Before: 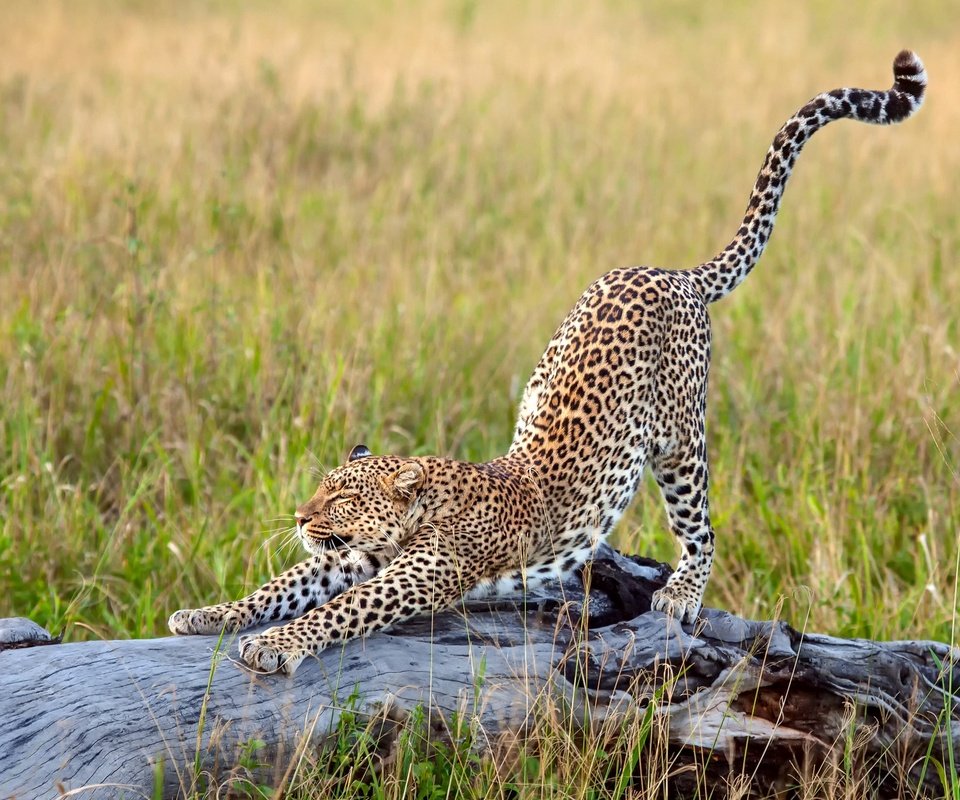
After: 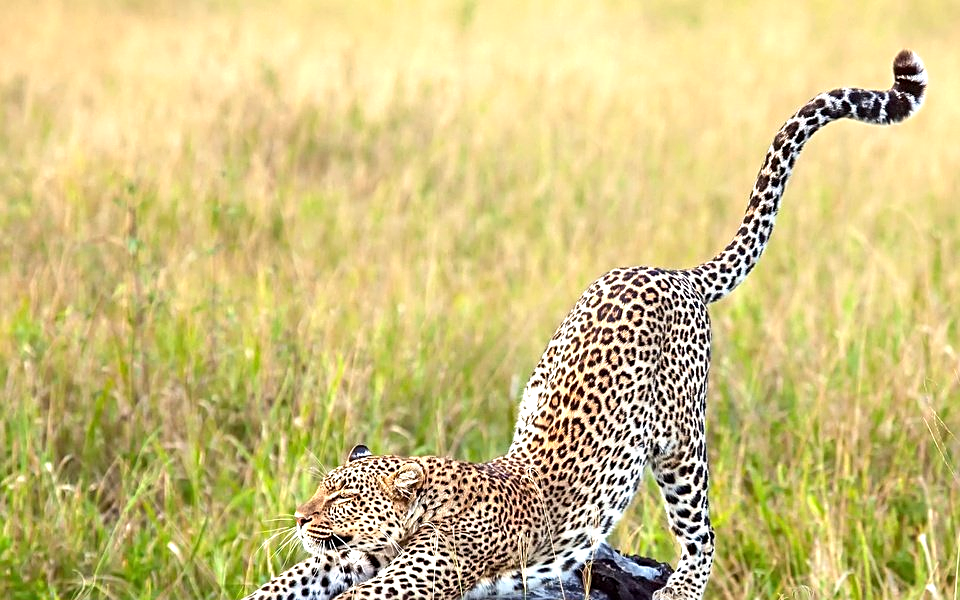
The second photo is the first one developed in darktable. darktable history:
crop: bottom 24.988%
exposure: exposure 0.64 EV, compensate highlight preservation false
sharpen: on, module defaults
